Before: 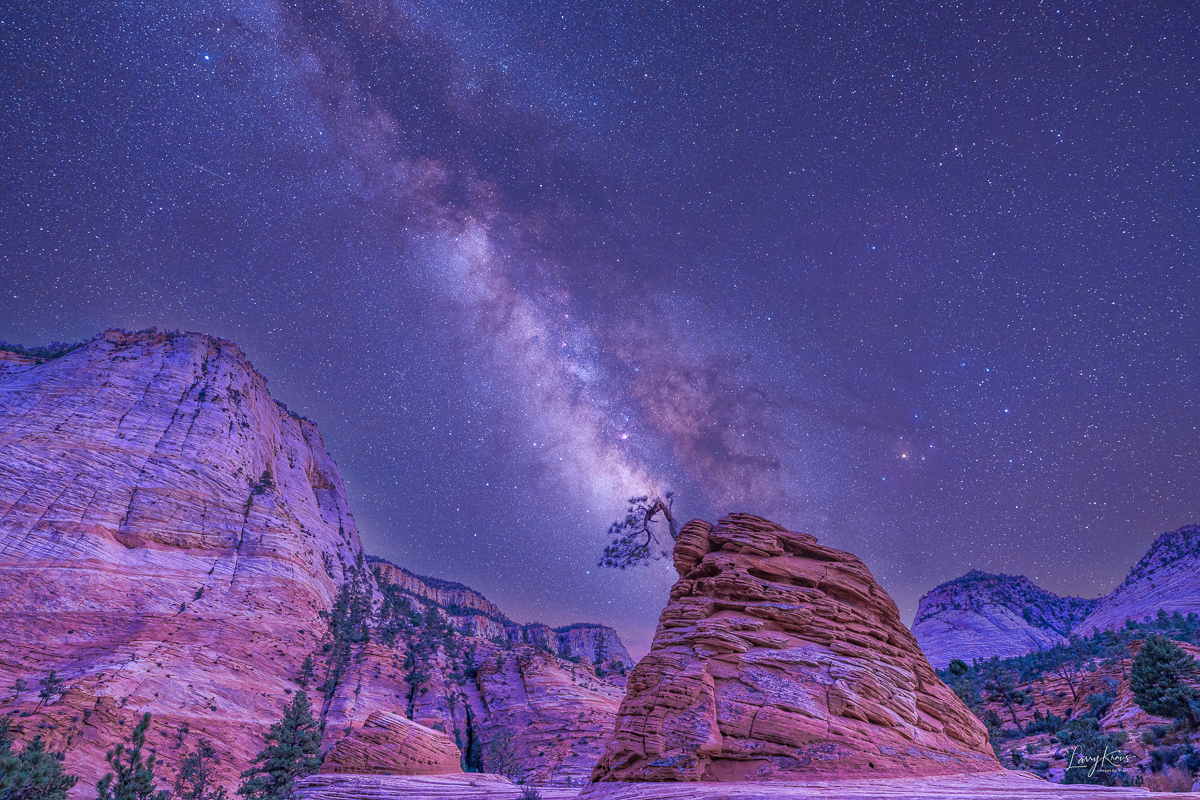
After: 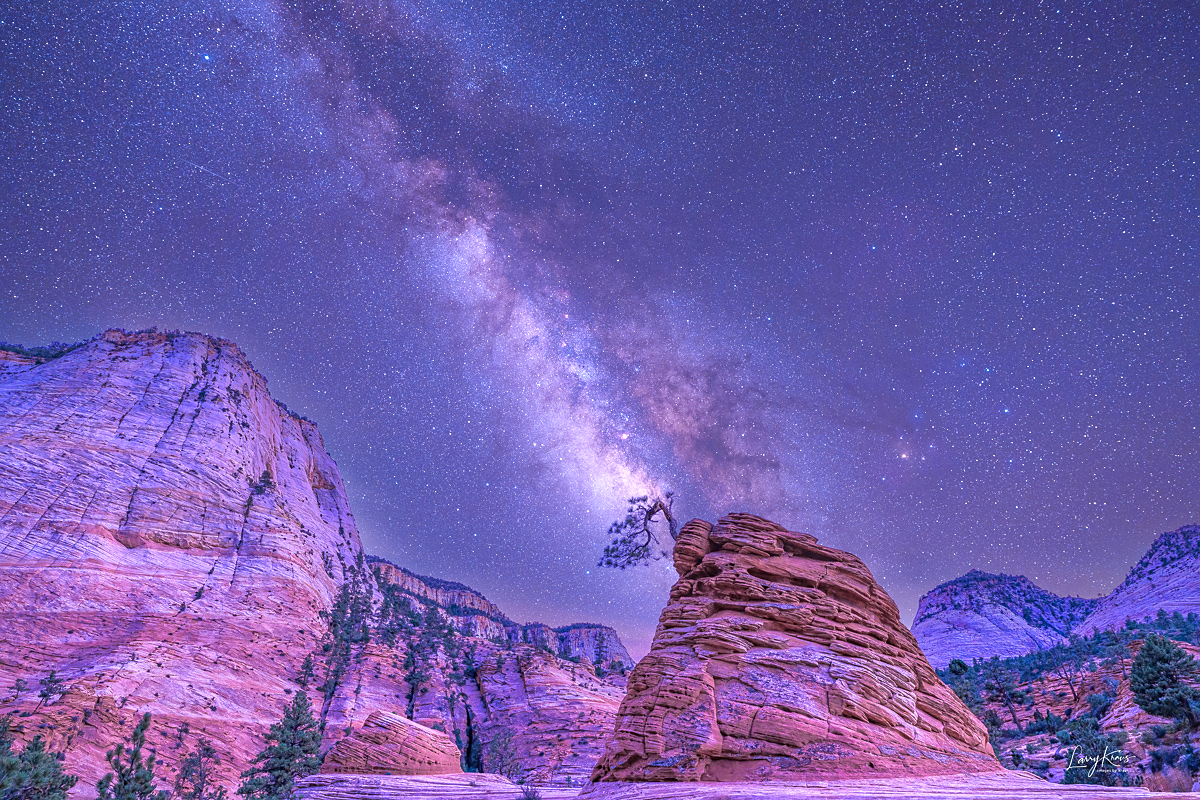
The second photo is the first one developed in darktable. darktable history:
sharpen: amount 0.2
exposure: exposure 0.6 EV, compensate highlight preservation false
